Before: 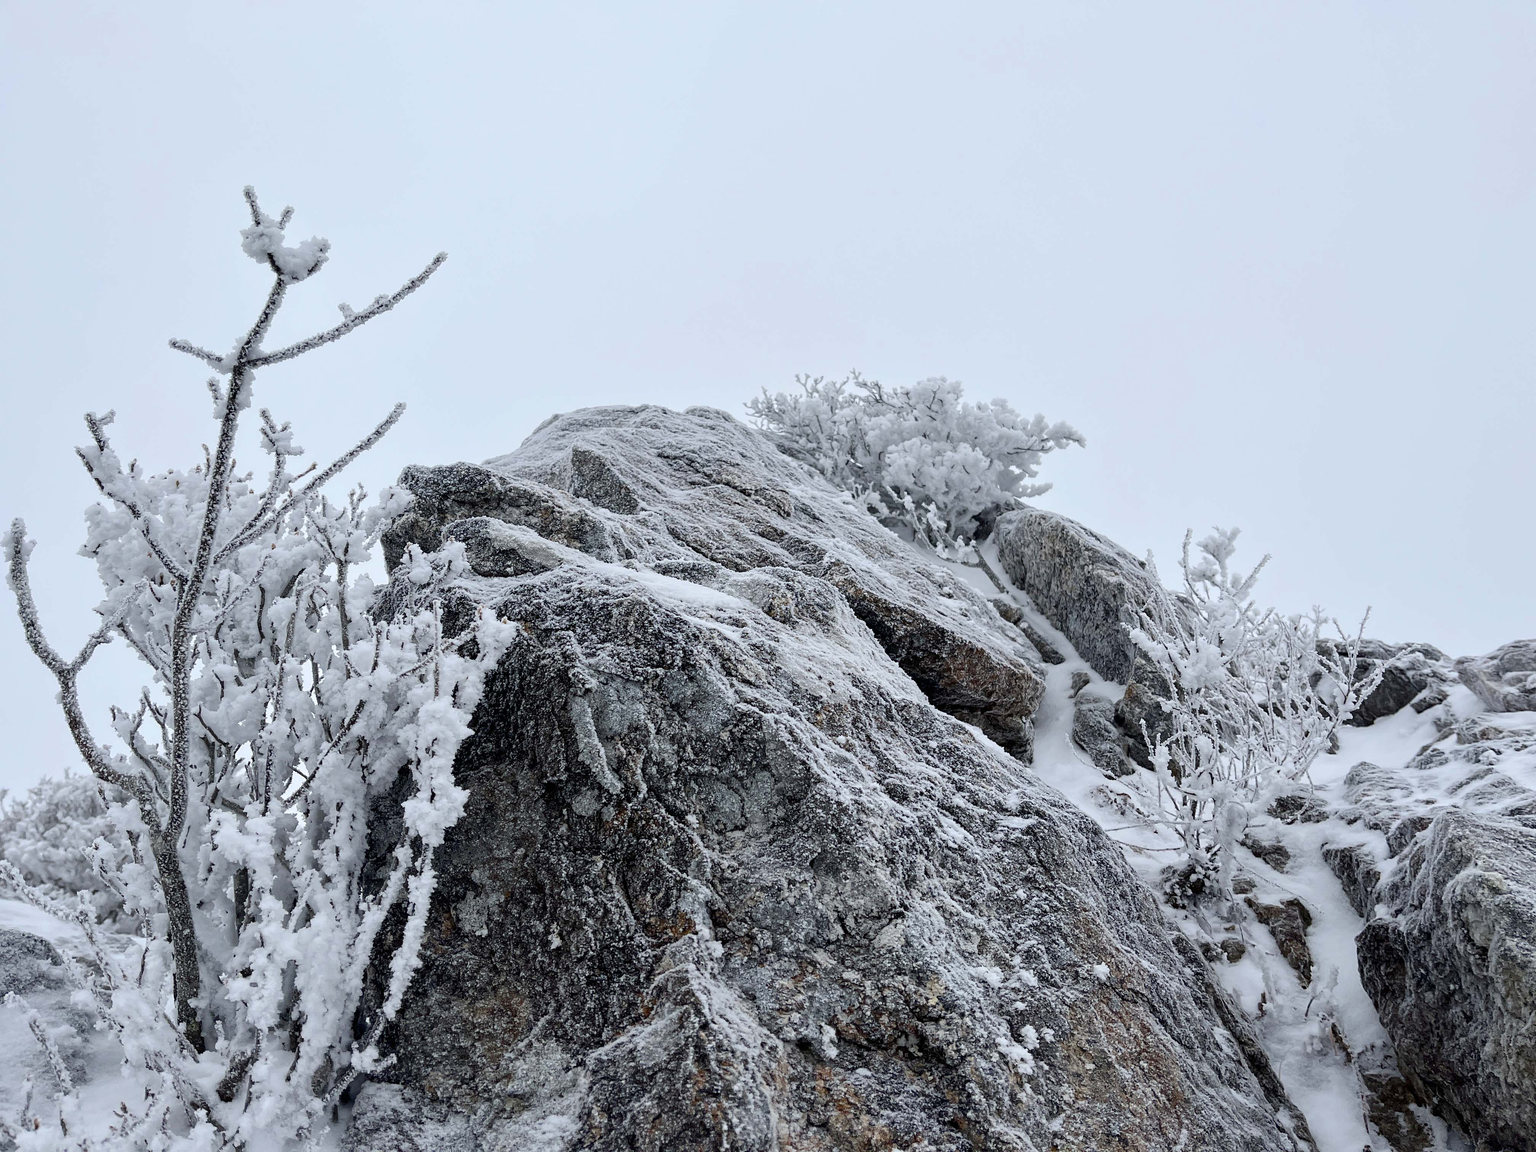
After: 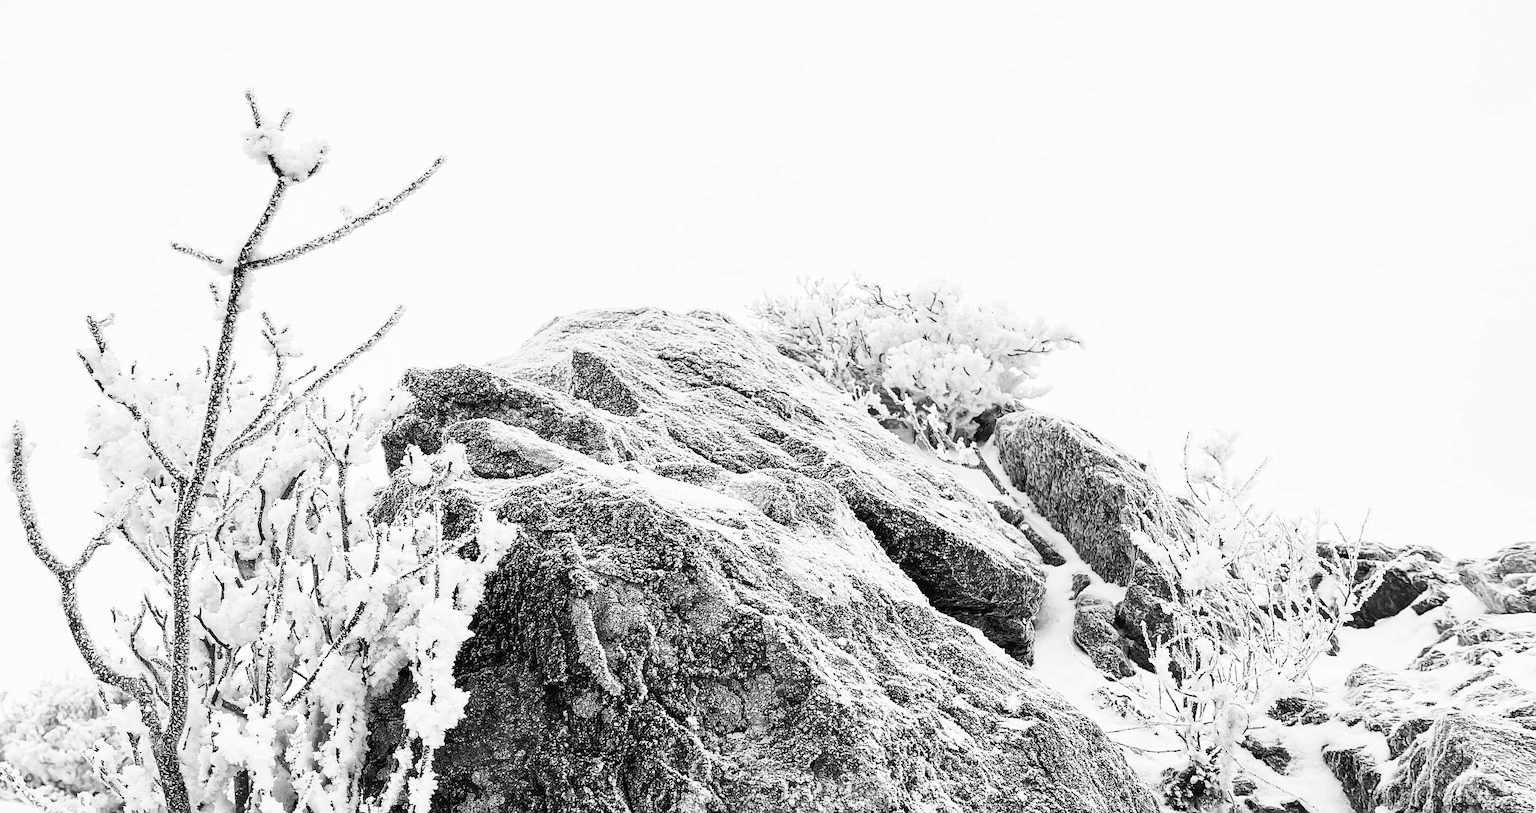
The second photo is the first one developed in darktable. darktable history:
crop and rotate: top 8.587%, bottom 20.765%
sharpen: on, module defaults
contrast brightness saturation: contrast 0.527, brightness 0.467, saturation -0.988
